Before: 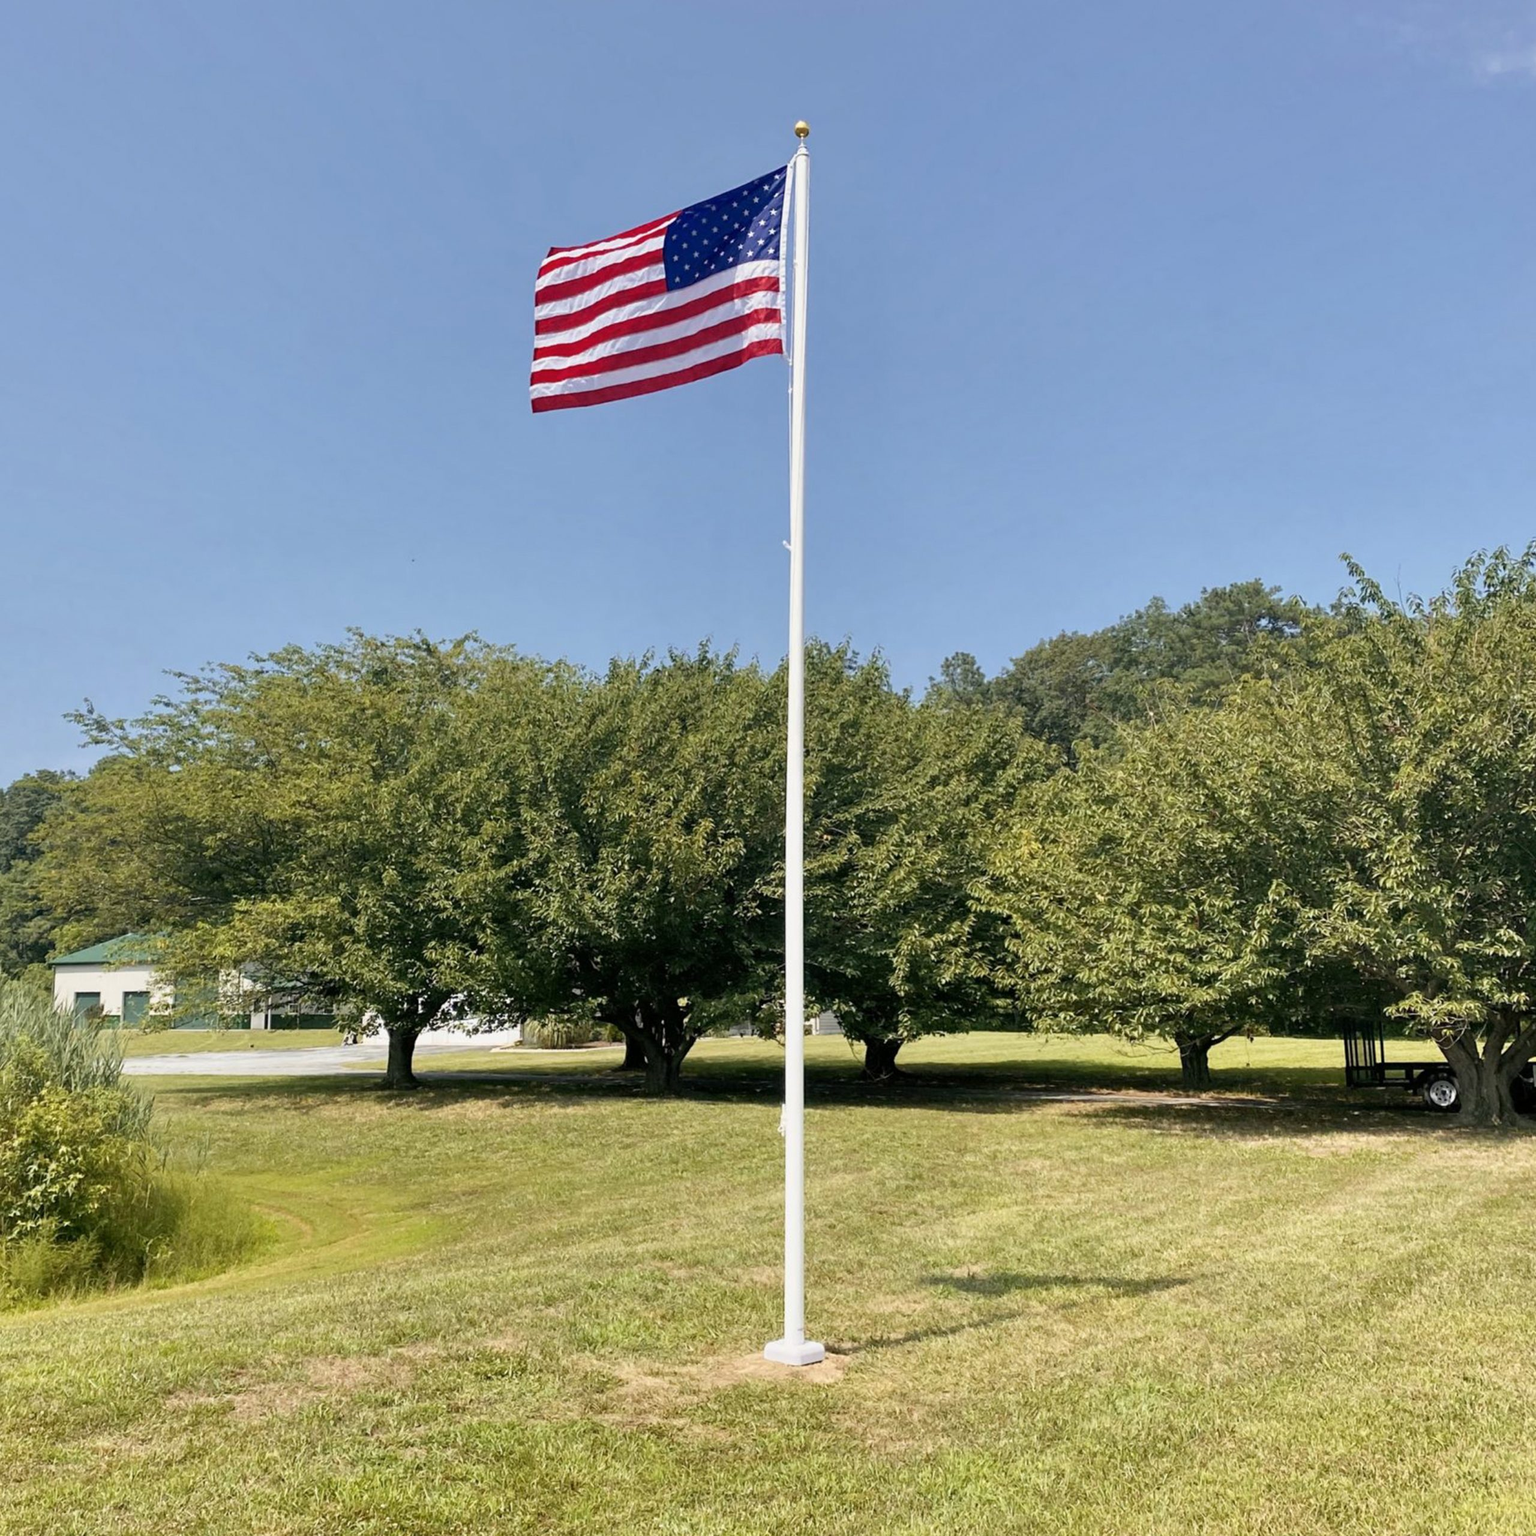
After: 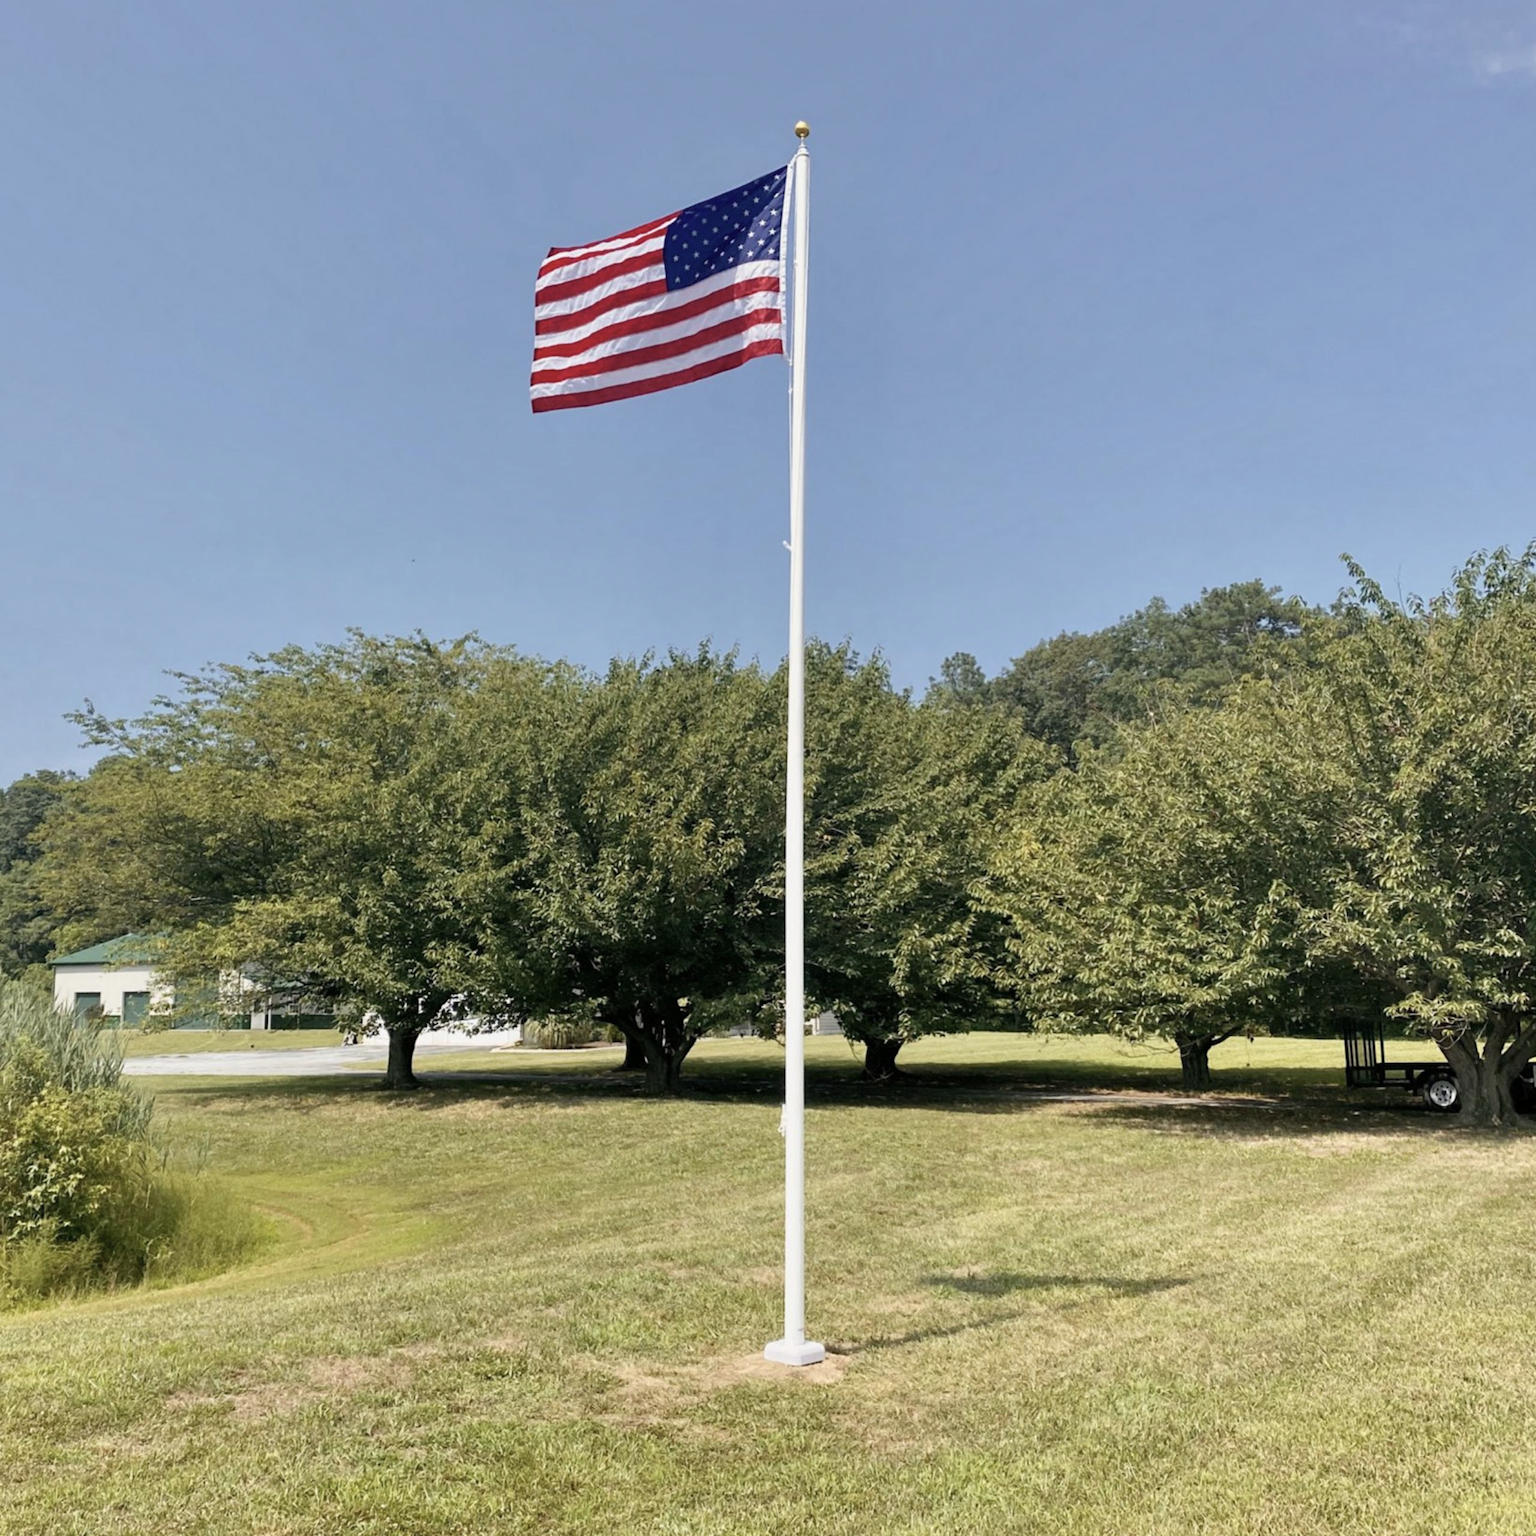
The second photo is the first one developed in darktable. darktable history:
contrast brightness saturation: saturation -0.17
lowpass: radius 0.5, unbound 0
